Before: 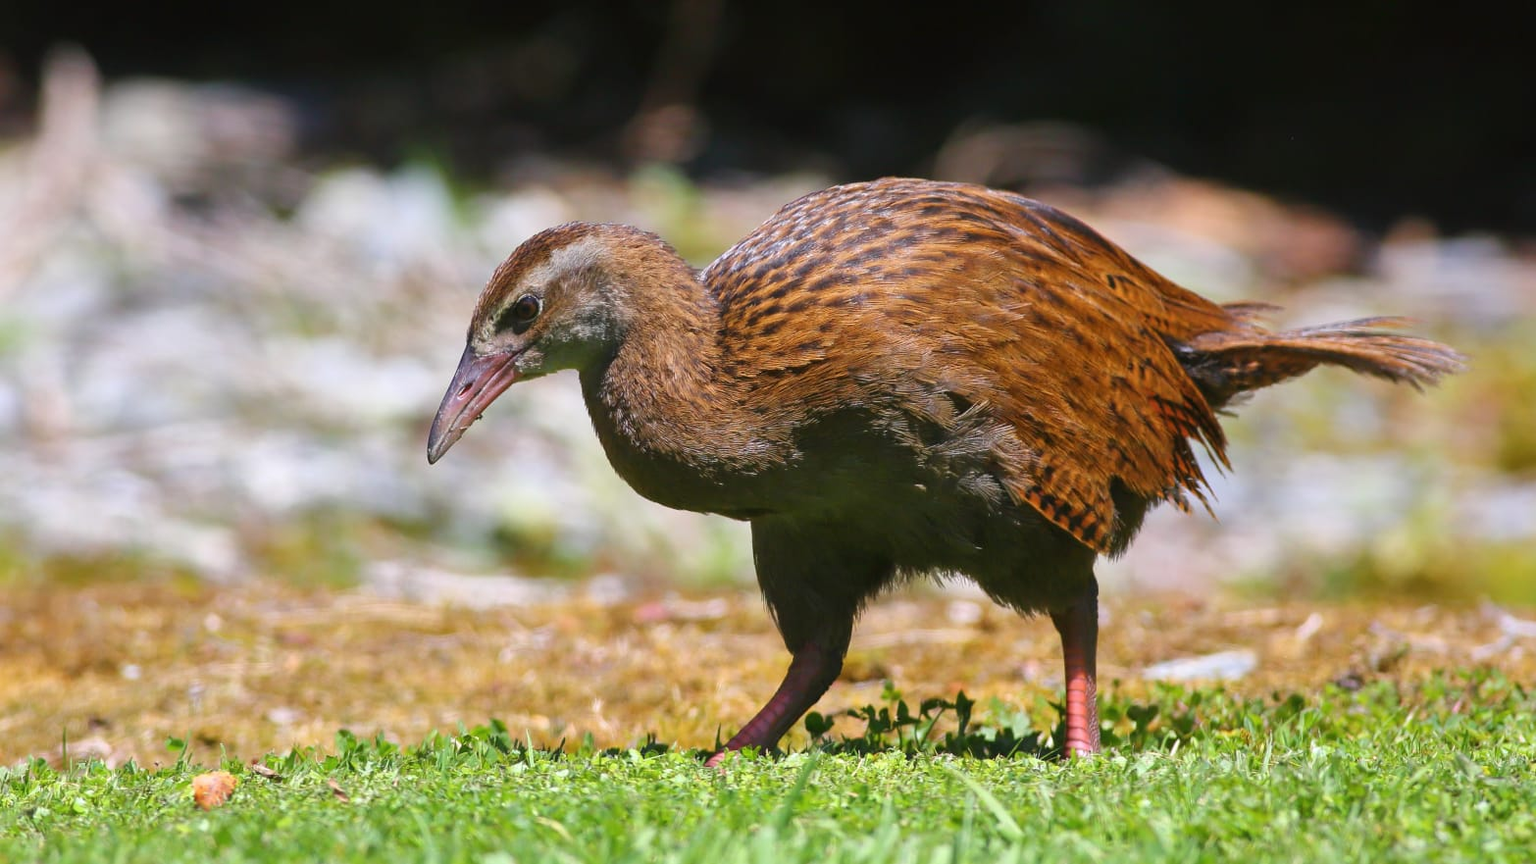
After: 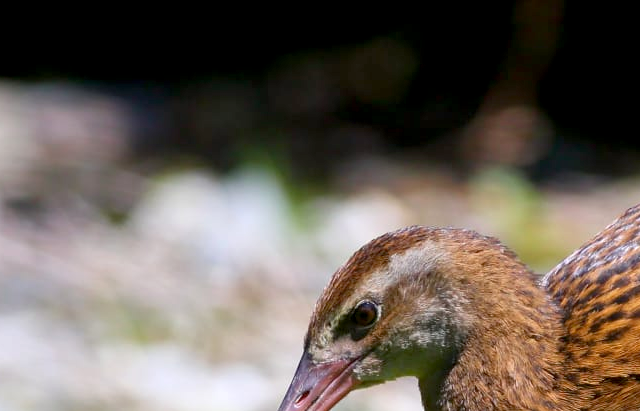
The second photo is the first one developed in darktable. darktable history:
exposure: black level correction 0.009, exposure 0.117 EV, compensate highlight preservation false
crop and rotate: left 11.022%, top 0.073%, right 48.087%, bottom 53.208%
